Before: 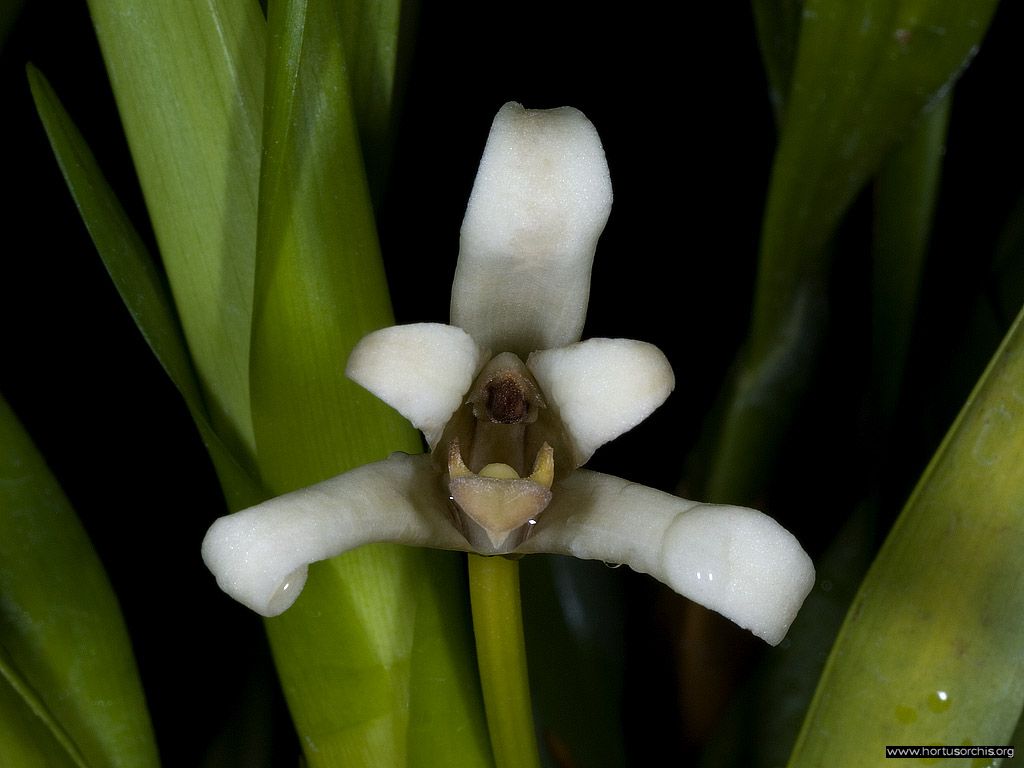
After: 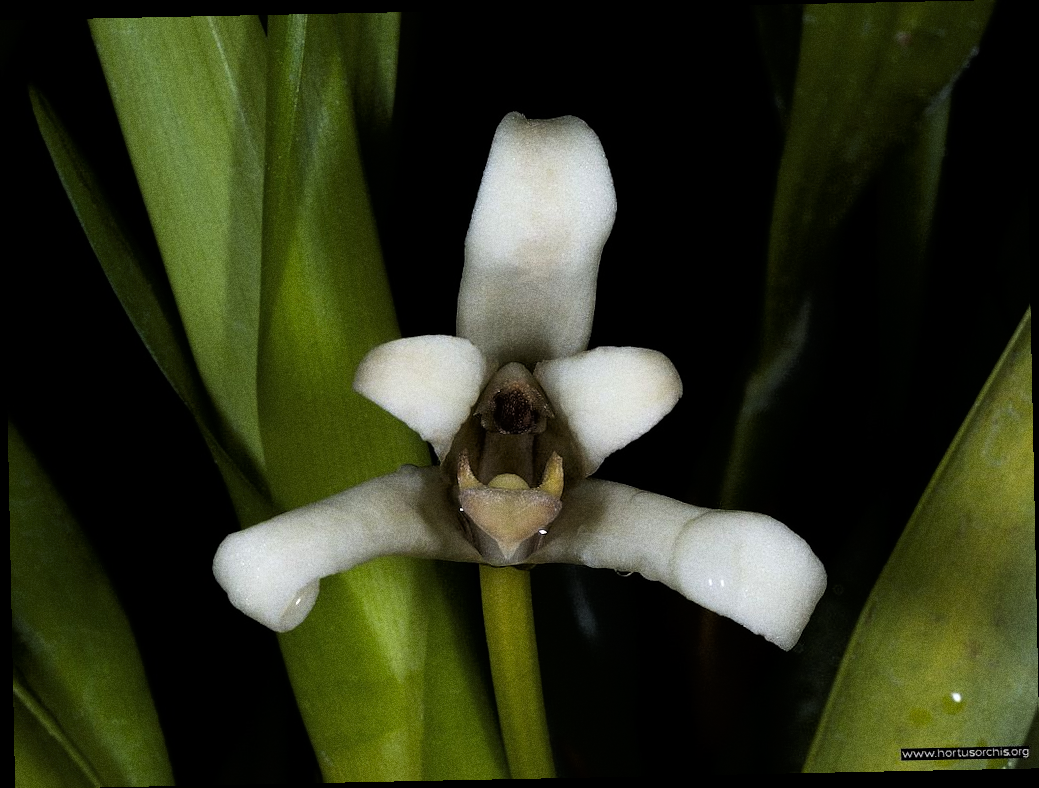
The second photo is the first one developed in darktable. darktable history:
rotate and perspective: rotation -1.17°, automatic cropping off
grain: coarseness 8.68 ISO, strength 31.94%
tone curve: curves: ch0 [(0, 0) (0.118, 0.034) (0.182, 0.124) (0.265, 0.214) (0.504, 0.508) (0.783, 0.825) (1, 1)], color space Lab, linked channels, preserve colors none
